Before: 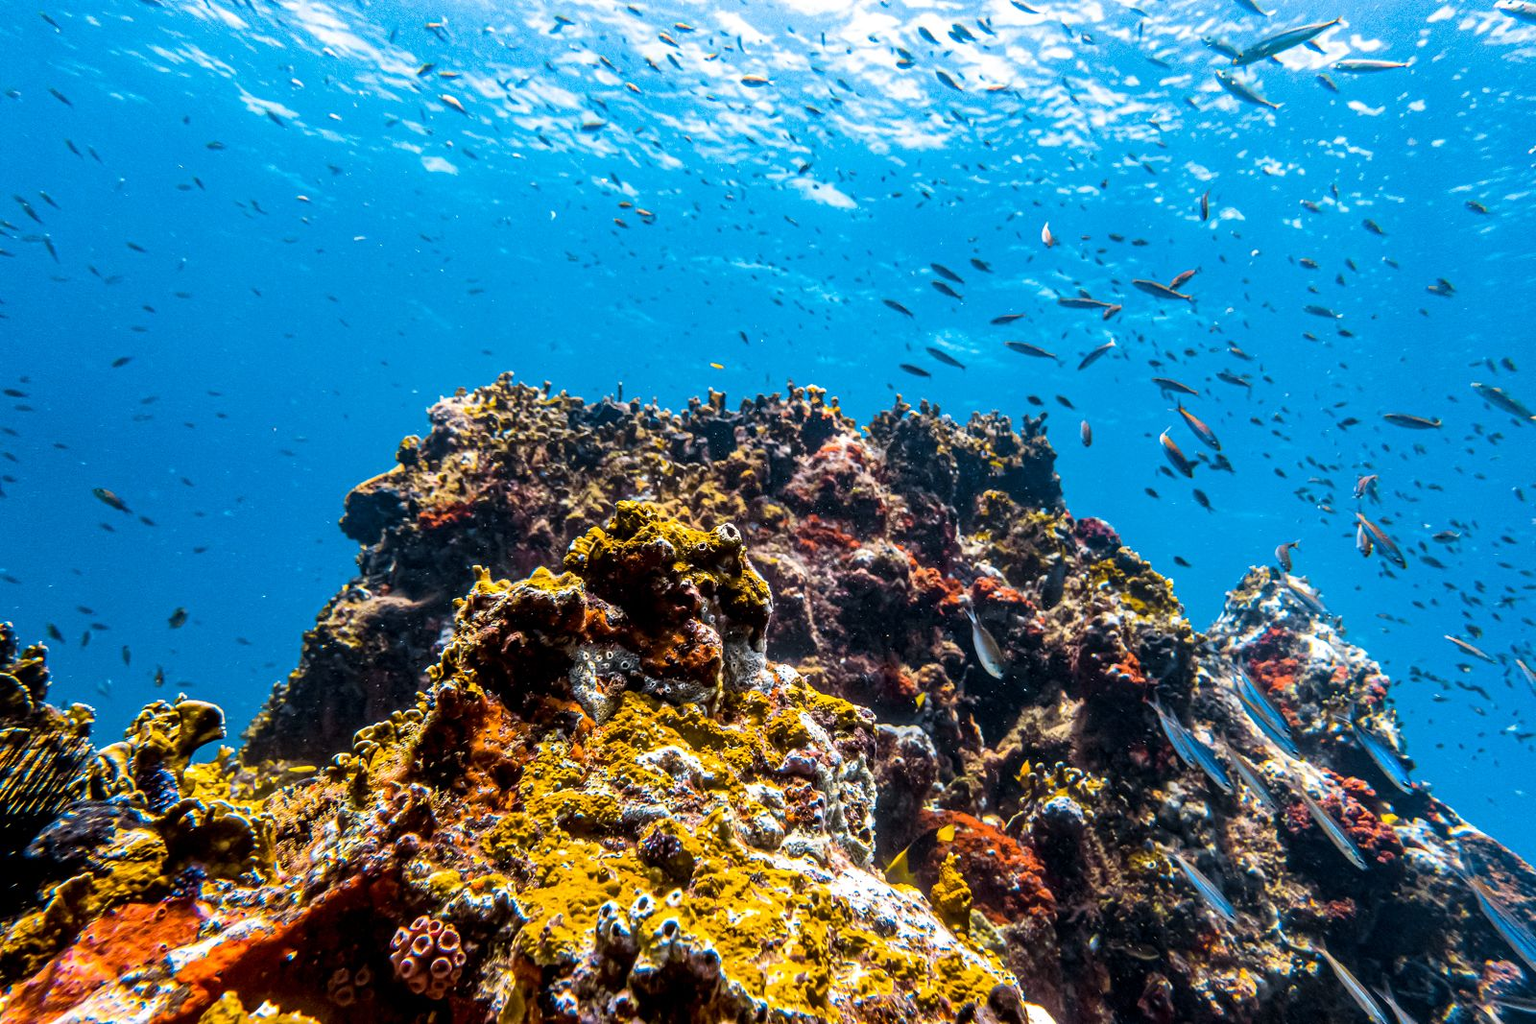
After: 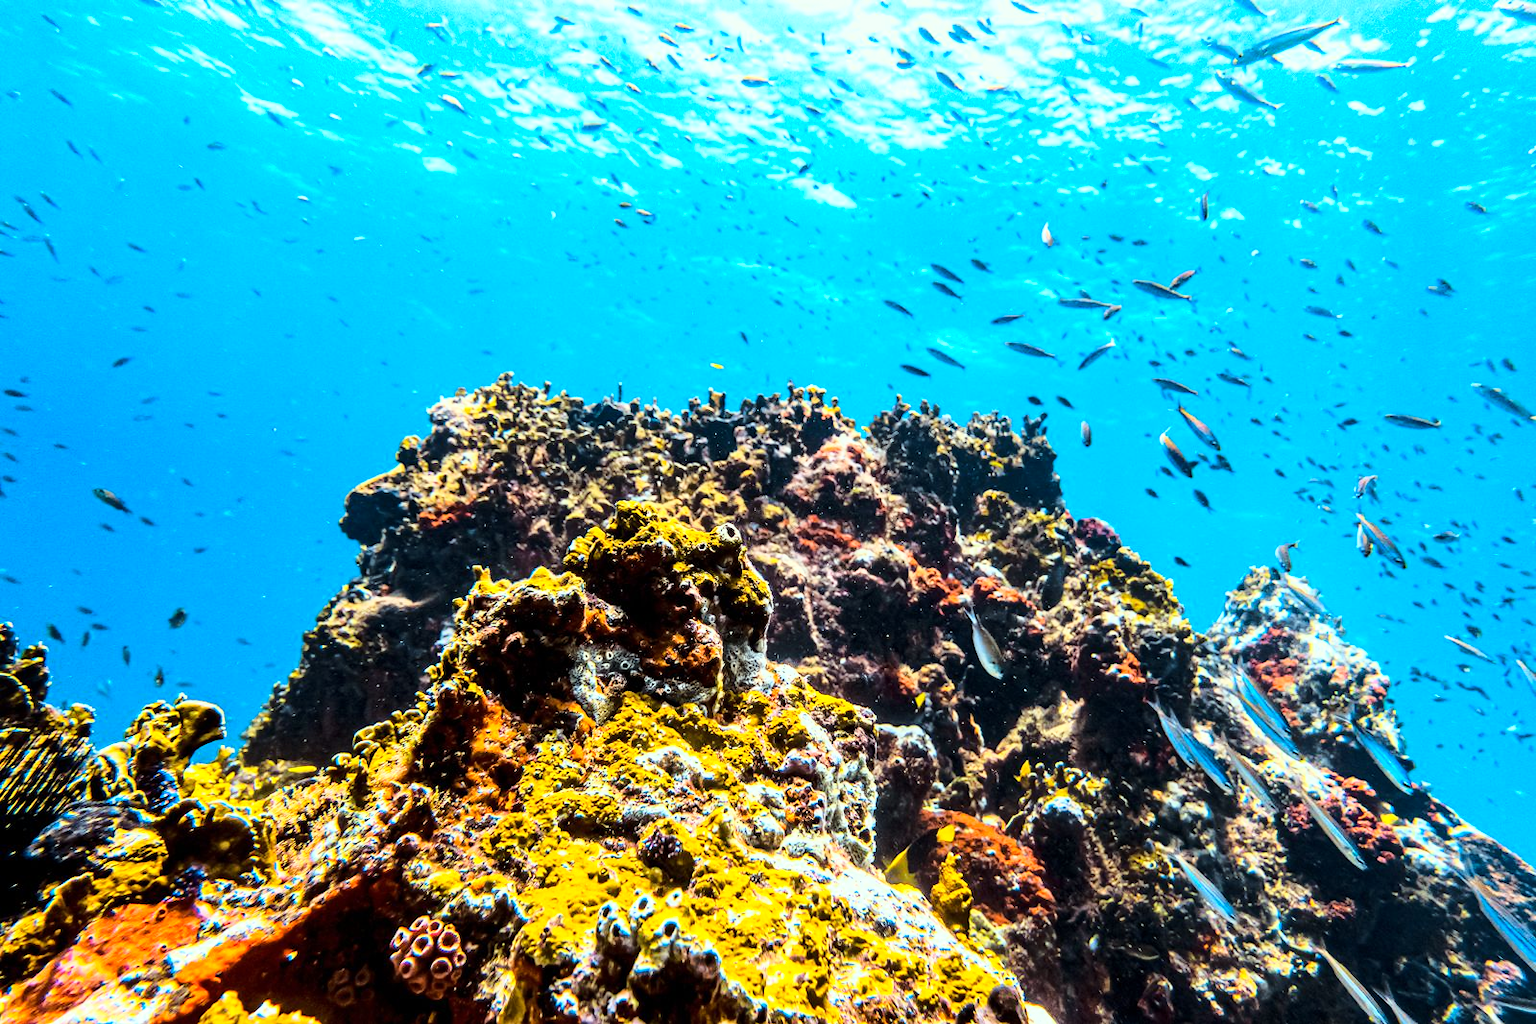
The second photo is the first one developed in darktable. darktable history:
color correction: highlights a* -8, highlights b* 3.1
base curve: curves: ch0 [(0, 0) (0.032, 0.037) (0.105, 0.228) (0.435, 0.76) (0.856, 0.983) (1, 1)]
